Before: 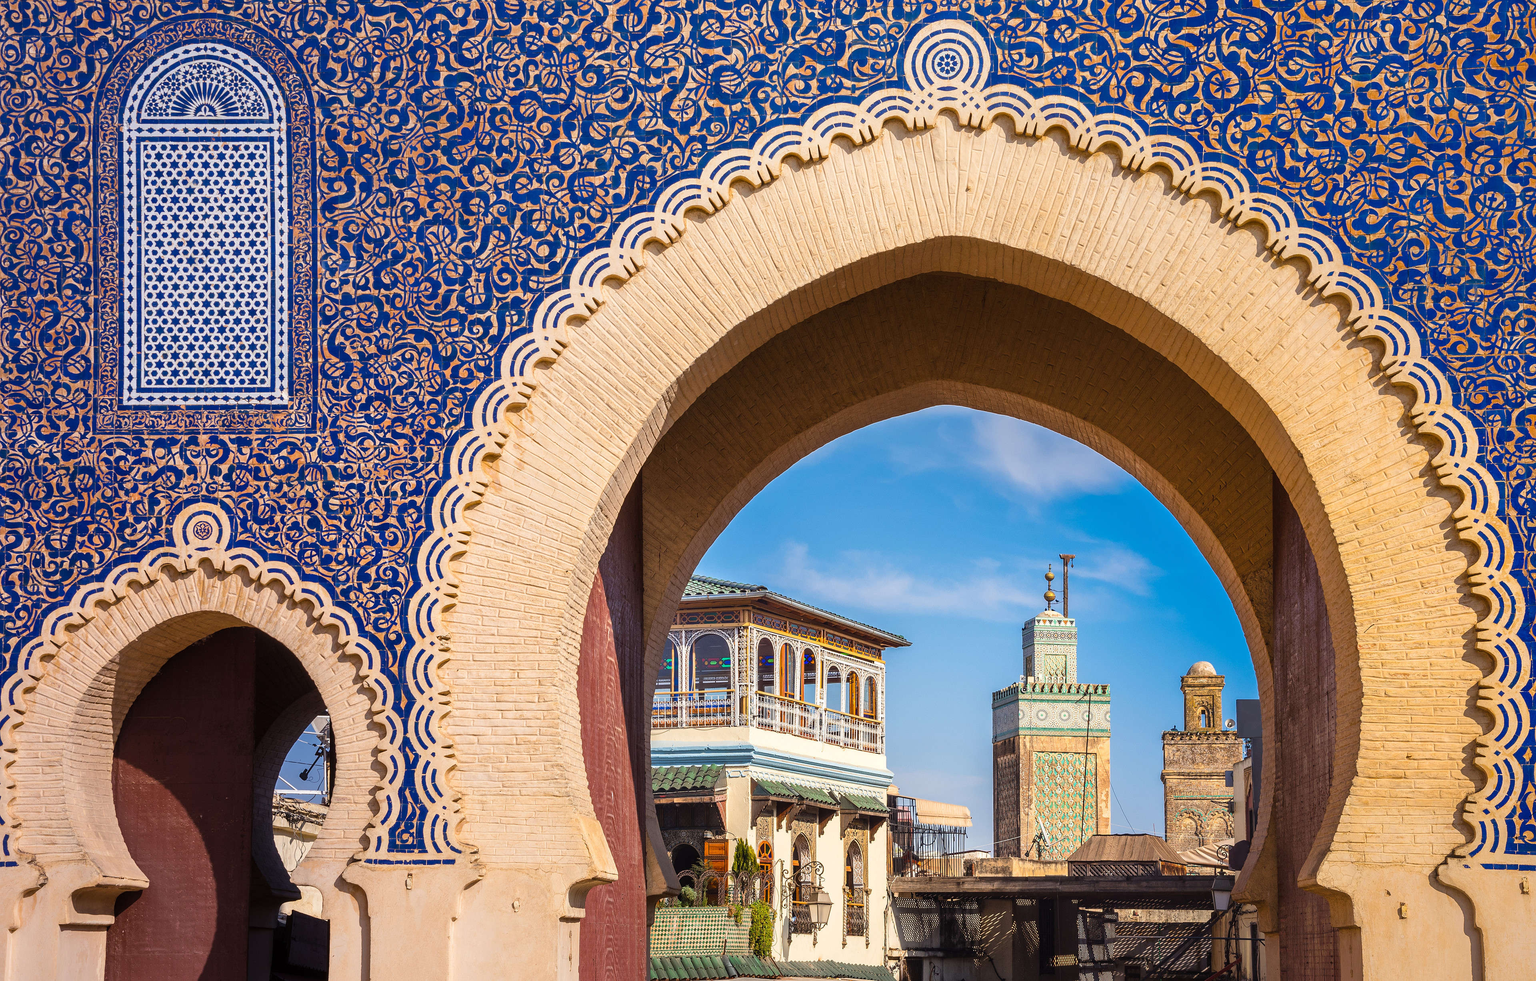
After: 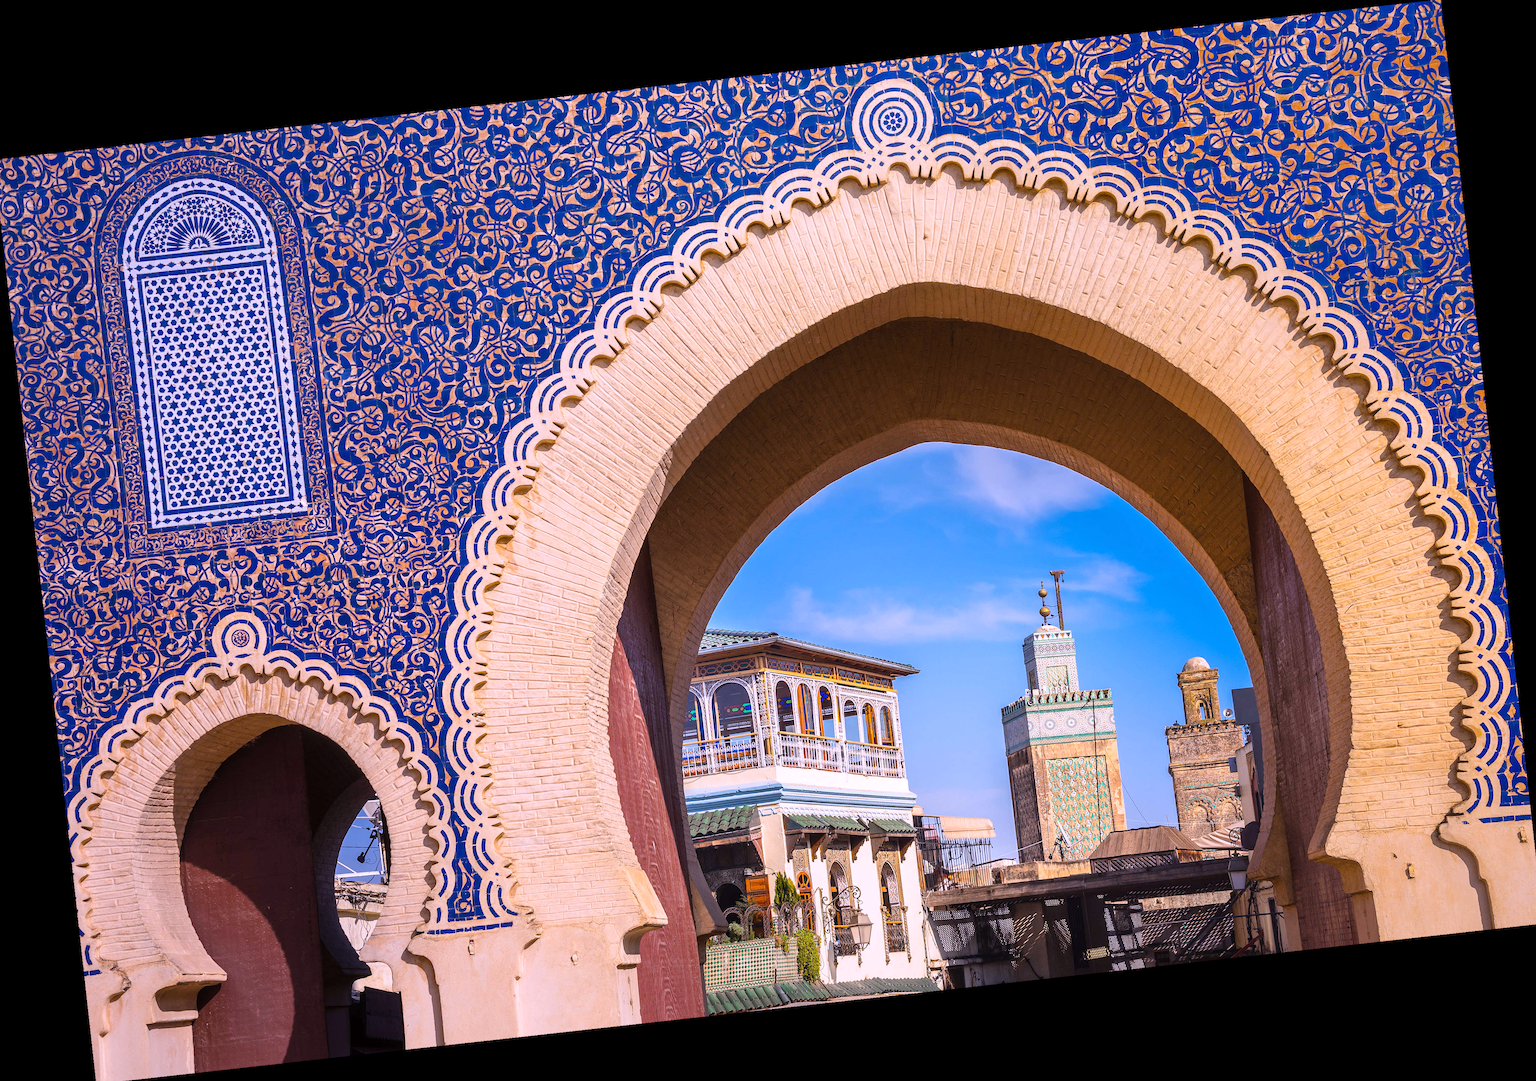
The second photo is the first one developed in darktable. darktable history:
crop and rotate: angle -0.5°
white balance: red 1.042, blue 1.17
rotate and perspective: rotation -6.83°, automatic cropping off
